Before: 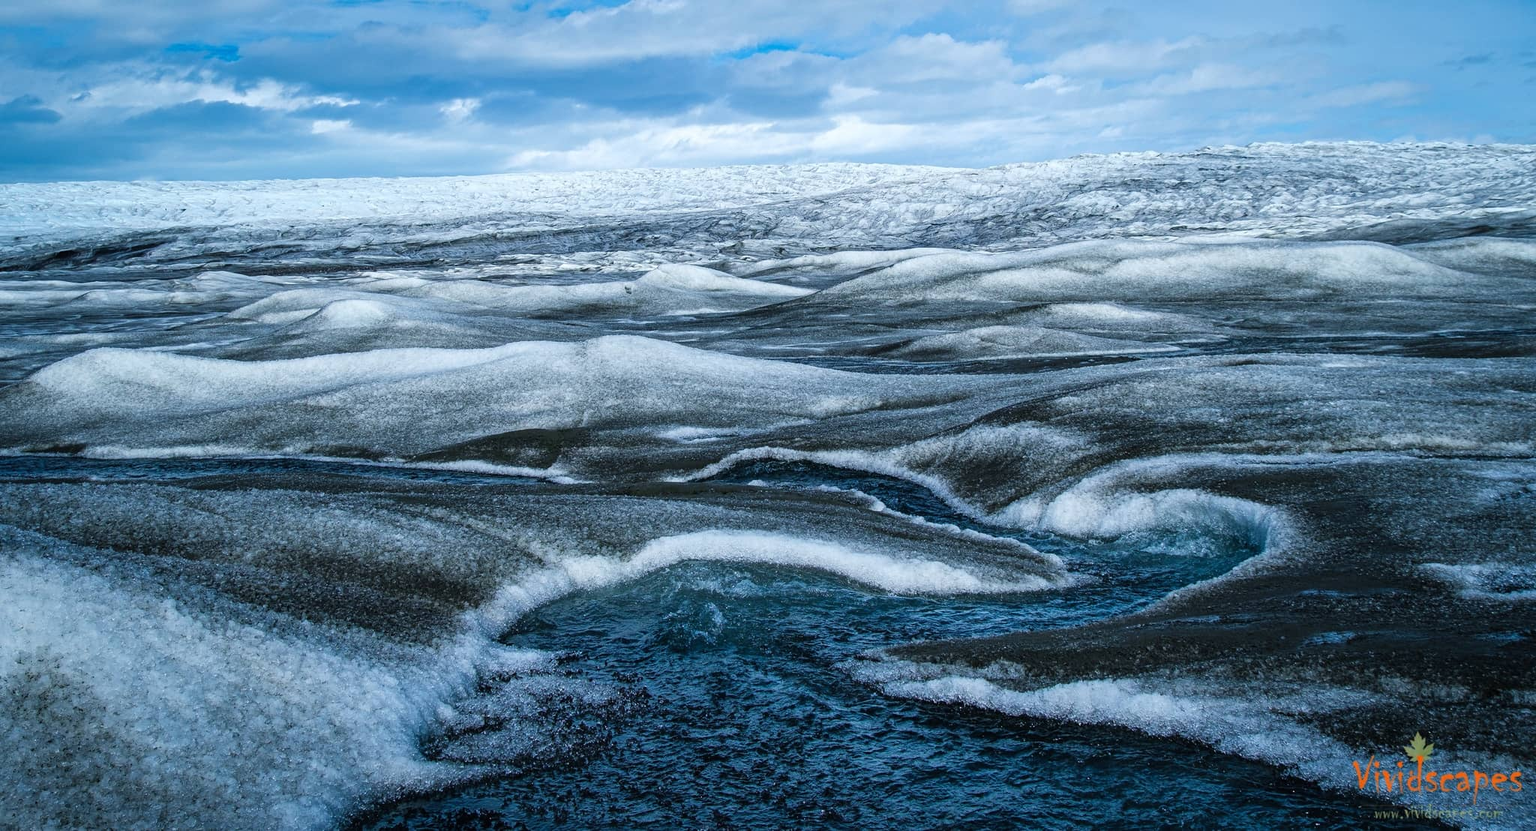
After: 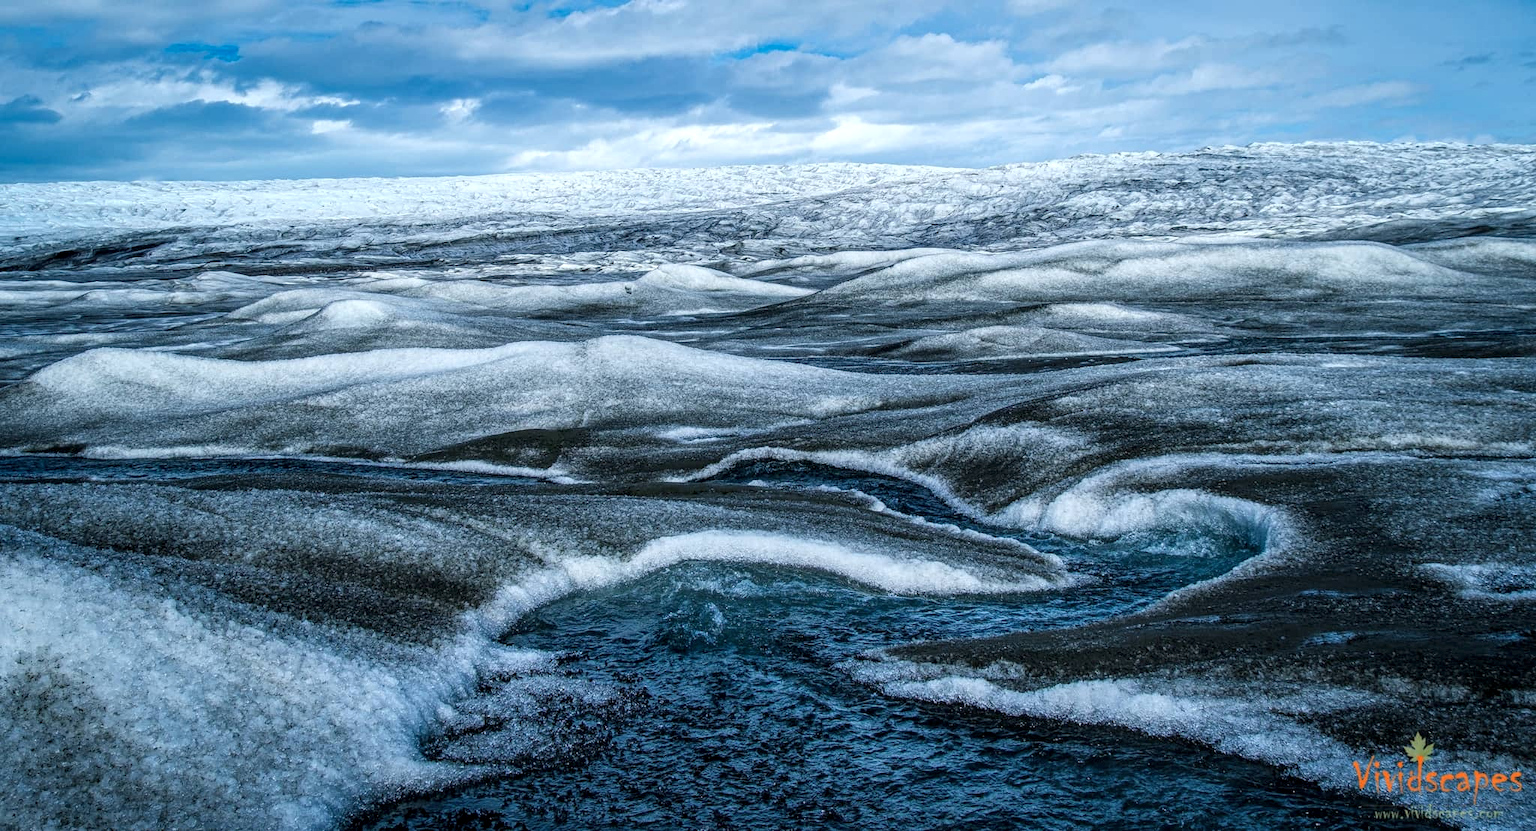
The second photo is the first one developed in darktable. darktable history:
local contrast: detail 130%
rotate and perspective: automatic cropping original format, crop left 0, crop top 0
